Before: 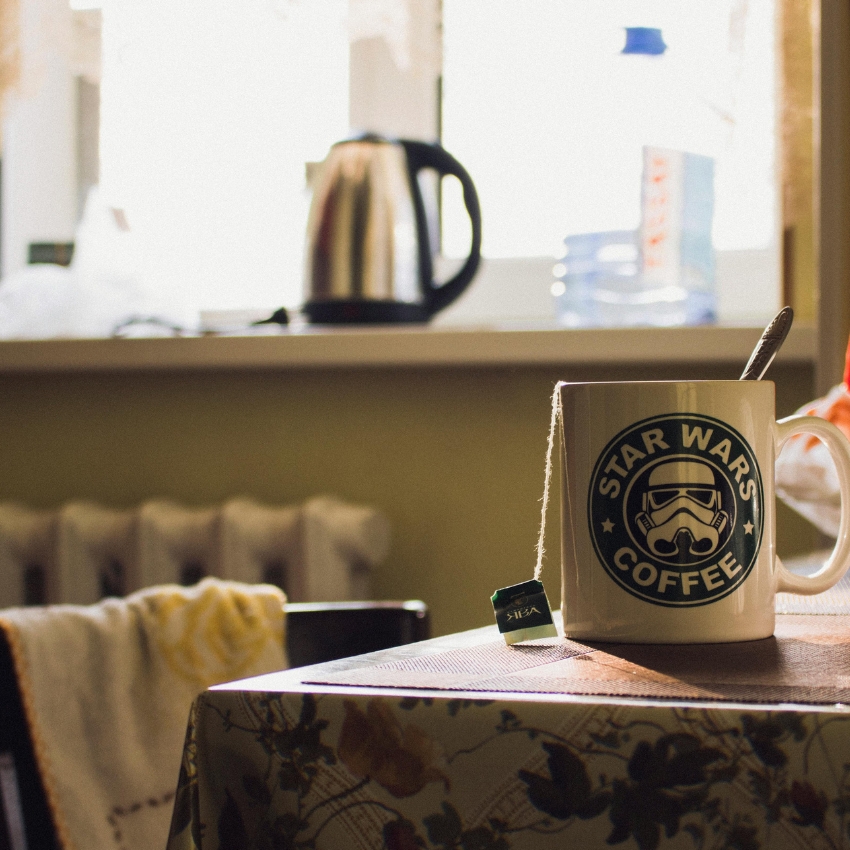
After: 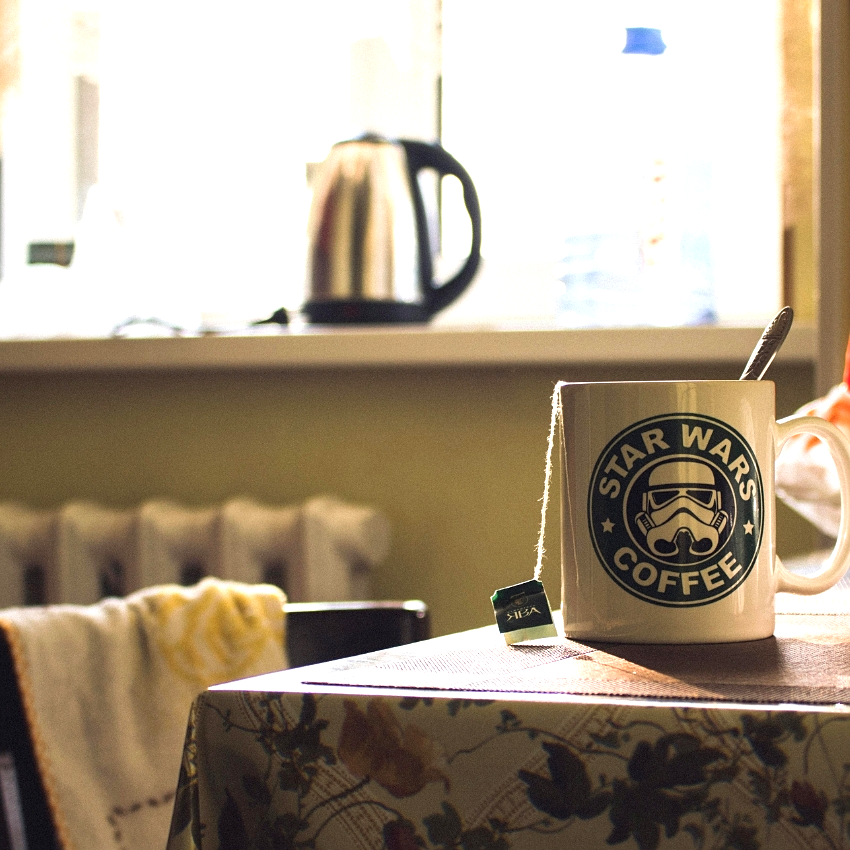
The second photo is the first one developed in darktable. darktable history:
exposure: black level correction 0, exposure 0.7 EV, compensate exposure bias true, compensate highlight preservation false
sharpen: radius 1.272, amount 0.305, threshold 0
